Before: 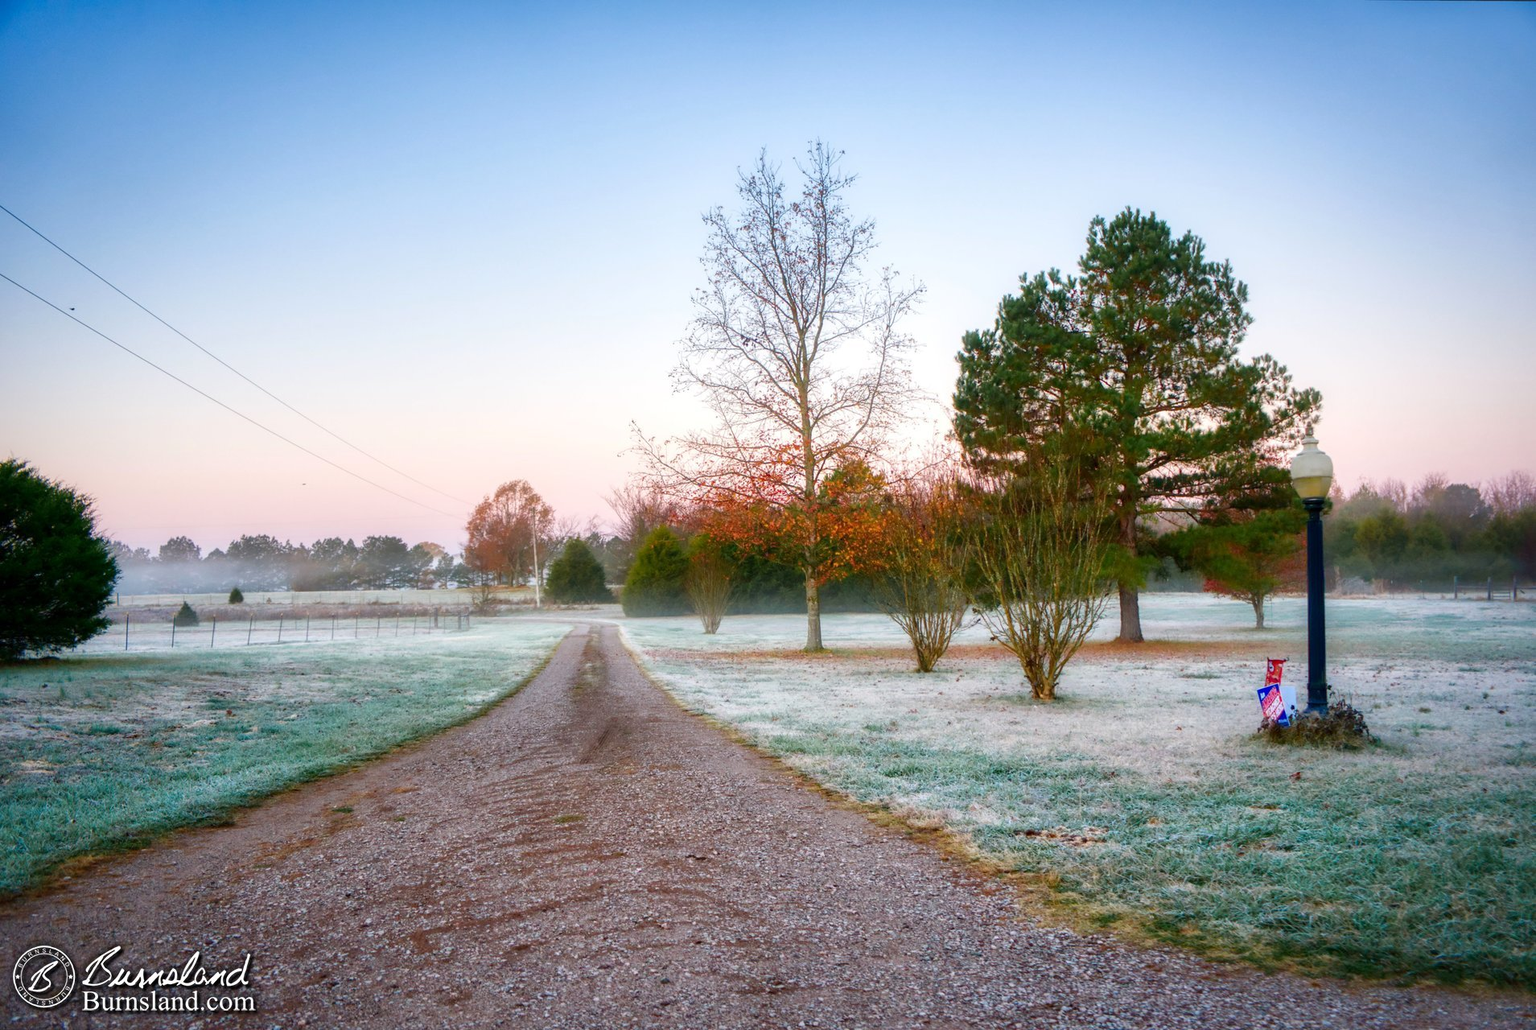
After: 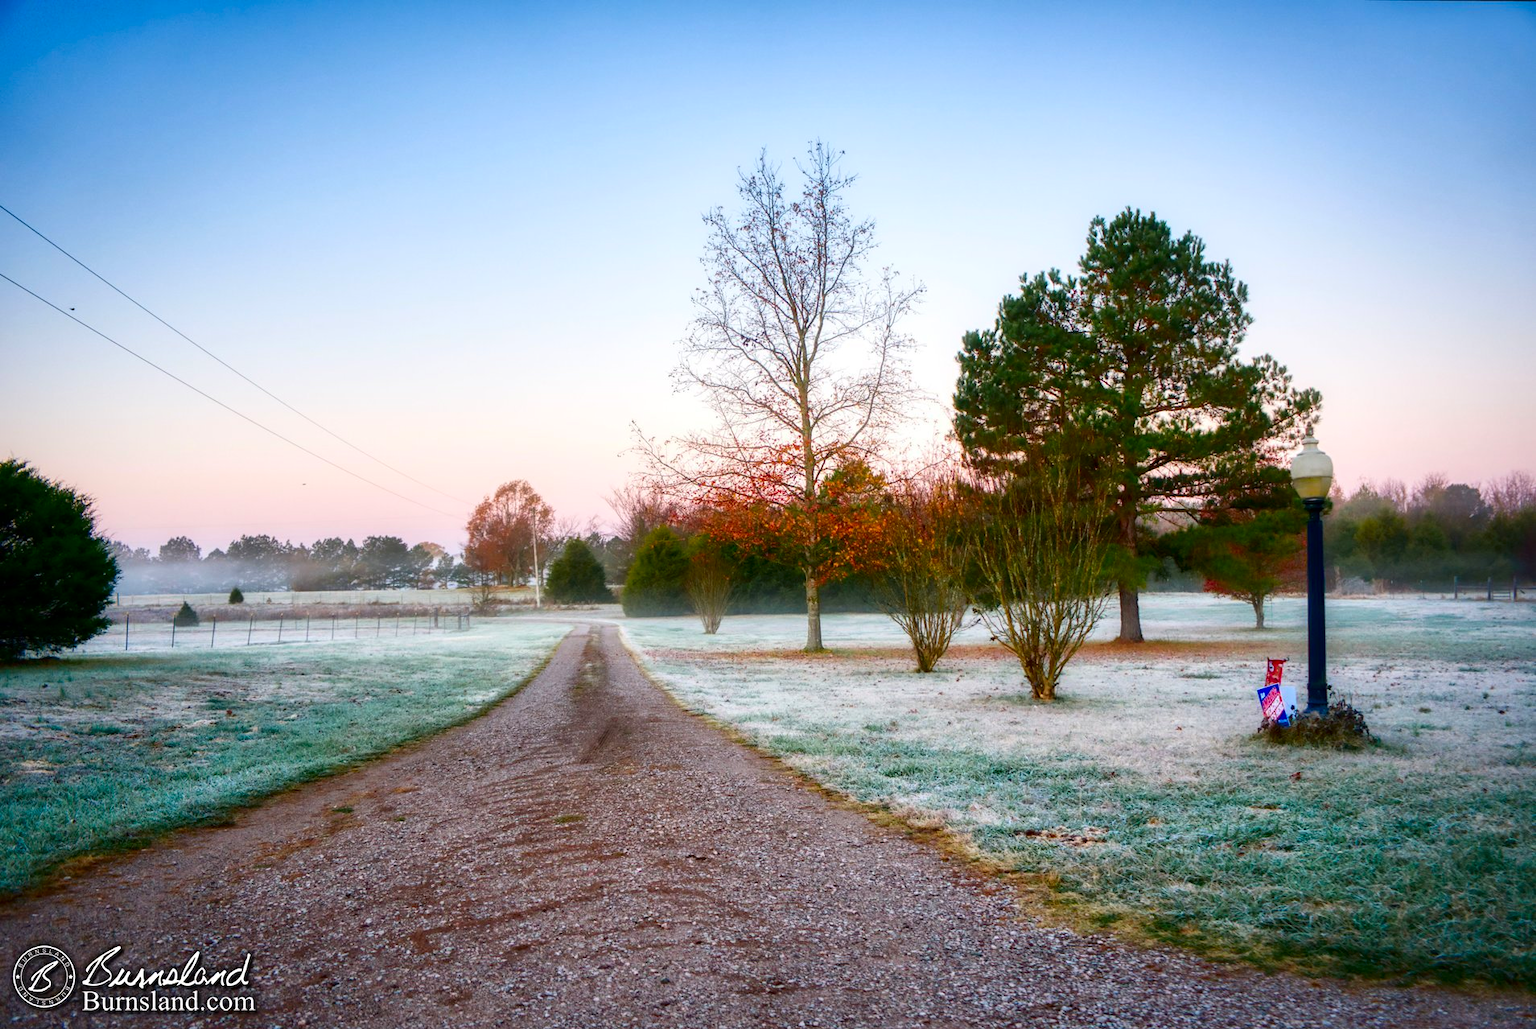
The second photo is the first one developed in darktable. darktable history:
contrast brightness saturation: contrast 0.13, brightness -0.05, saturation 0.16
tone equalizer: -7 EV 0.13 EV, smoothing diameter 25%, edges refinement/feathering 10, preserve details guided filter
